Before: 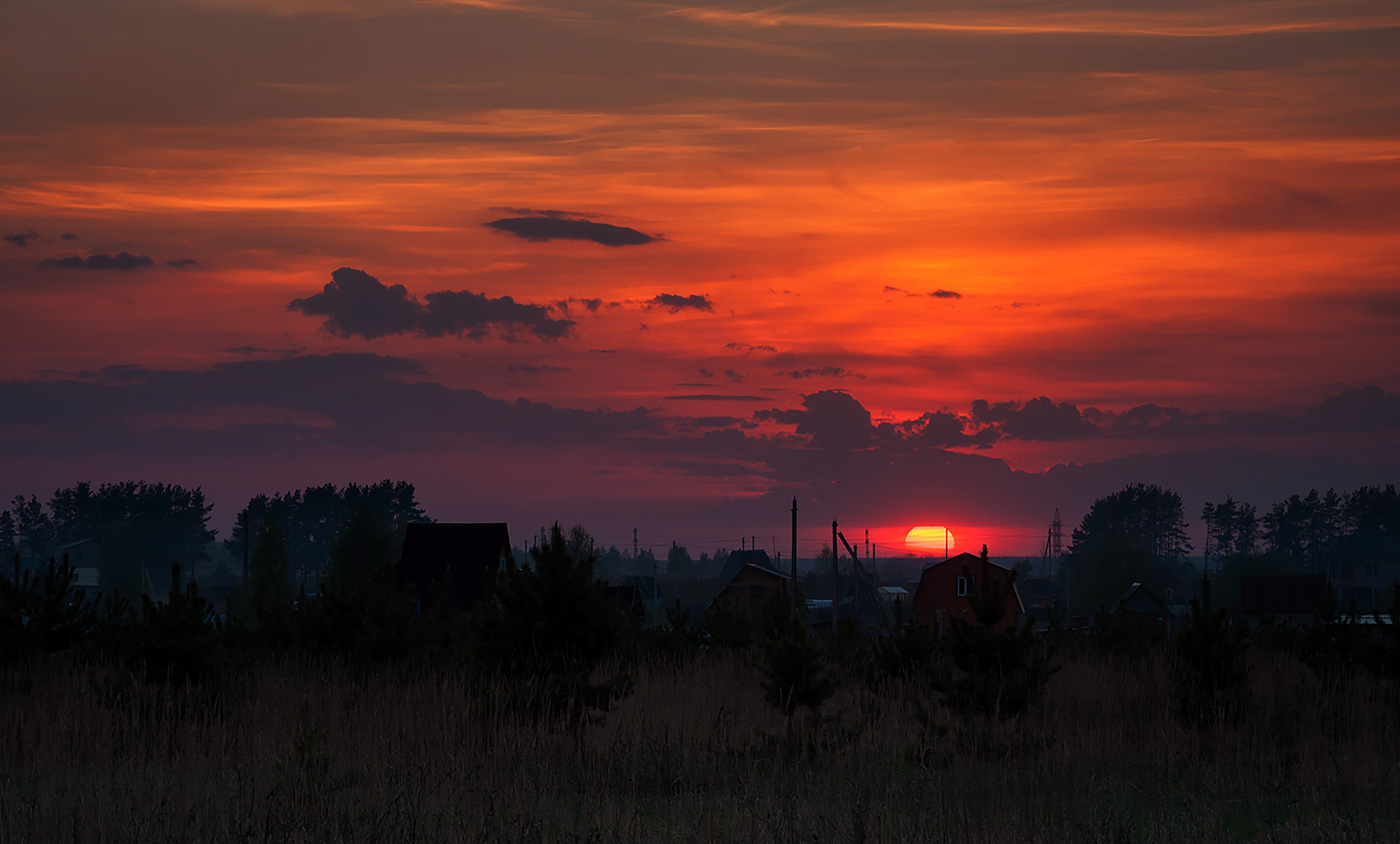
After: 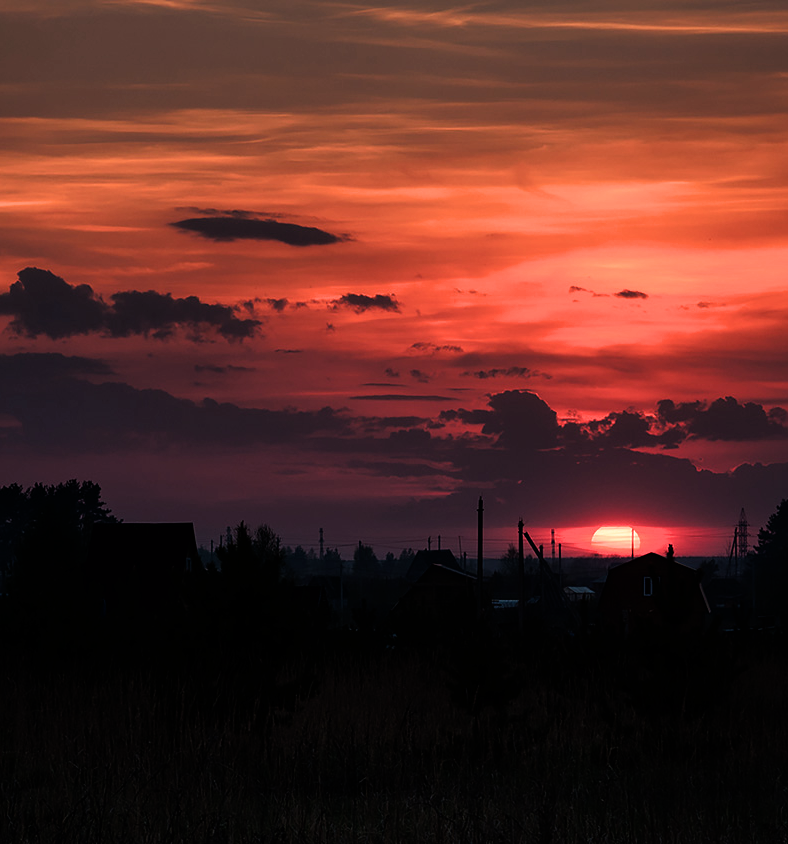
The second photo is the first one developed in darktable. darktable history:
filmic rgb: black relative exposure -8.03 EV, white relative exposure 2.19 EV, hardness 6.94
crop and rotate: left 22.469%, right 21.209%
